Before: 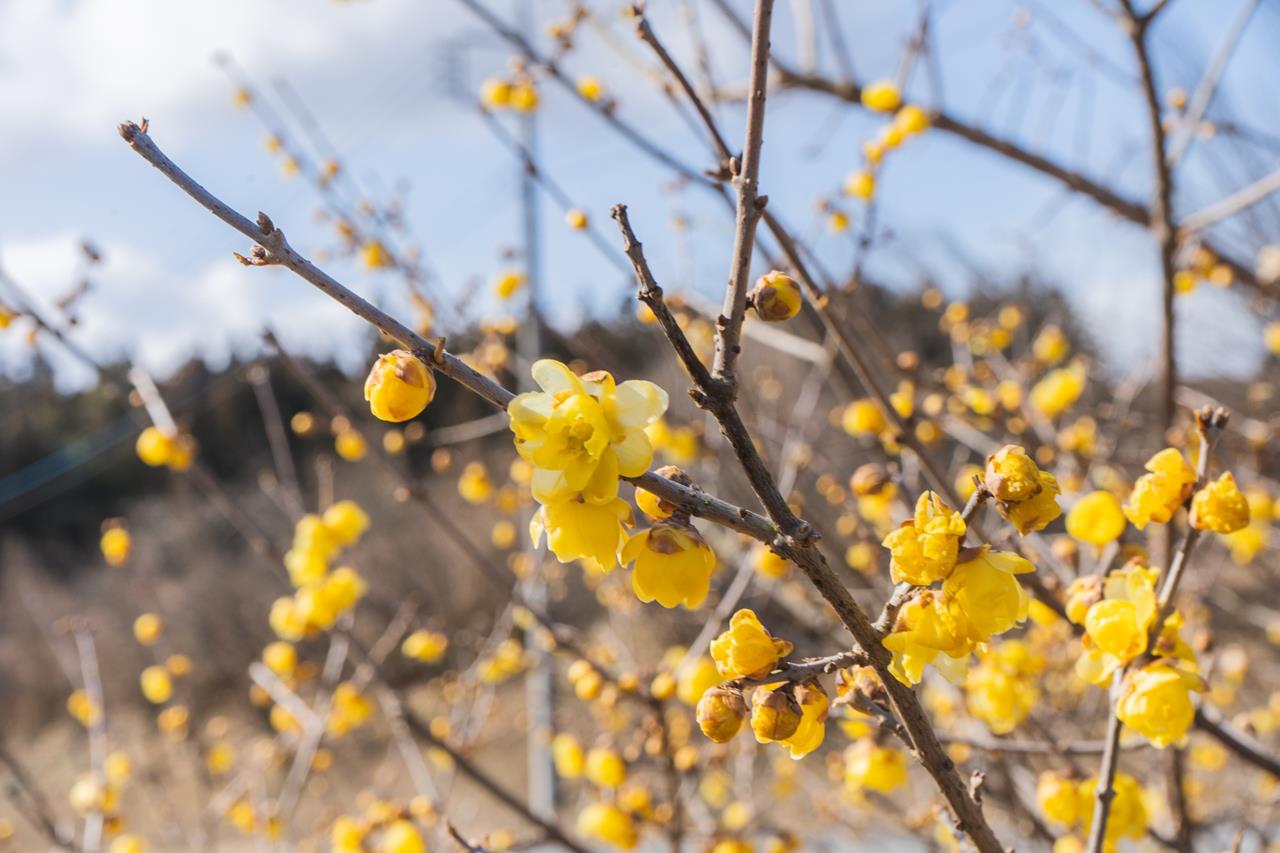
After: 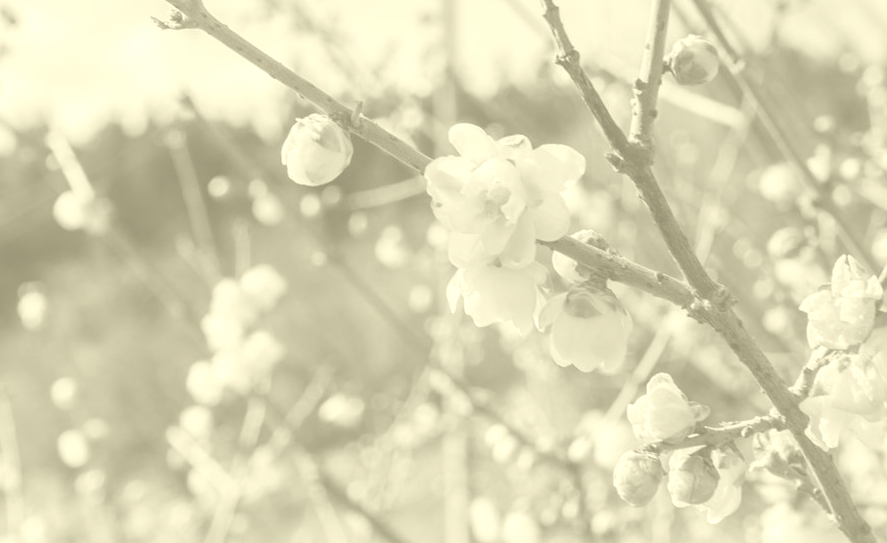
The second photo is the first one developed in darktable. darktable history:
colorize: hue 43.2°, saturation 40%, version 1
crop: left 6.488%, top 27.668%, right 24.183%, bottom 8.656%
